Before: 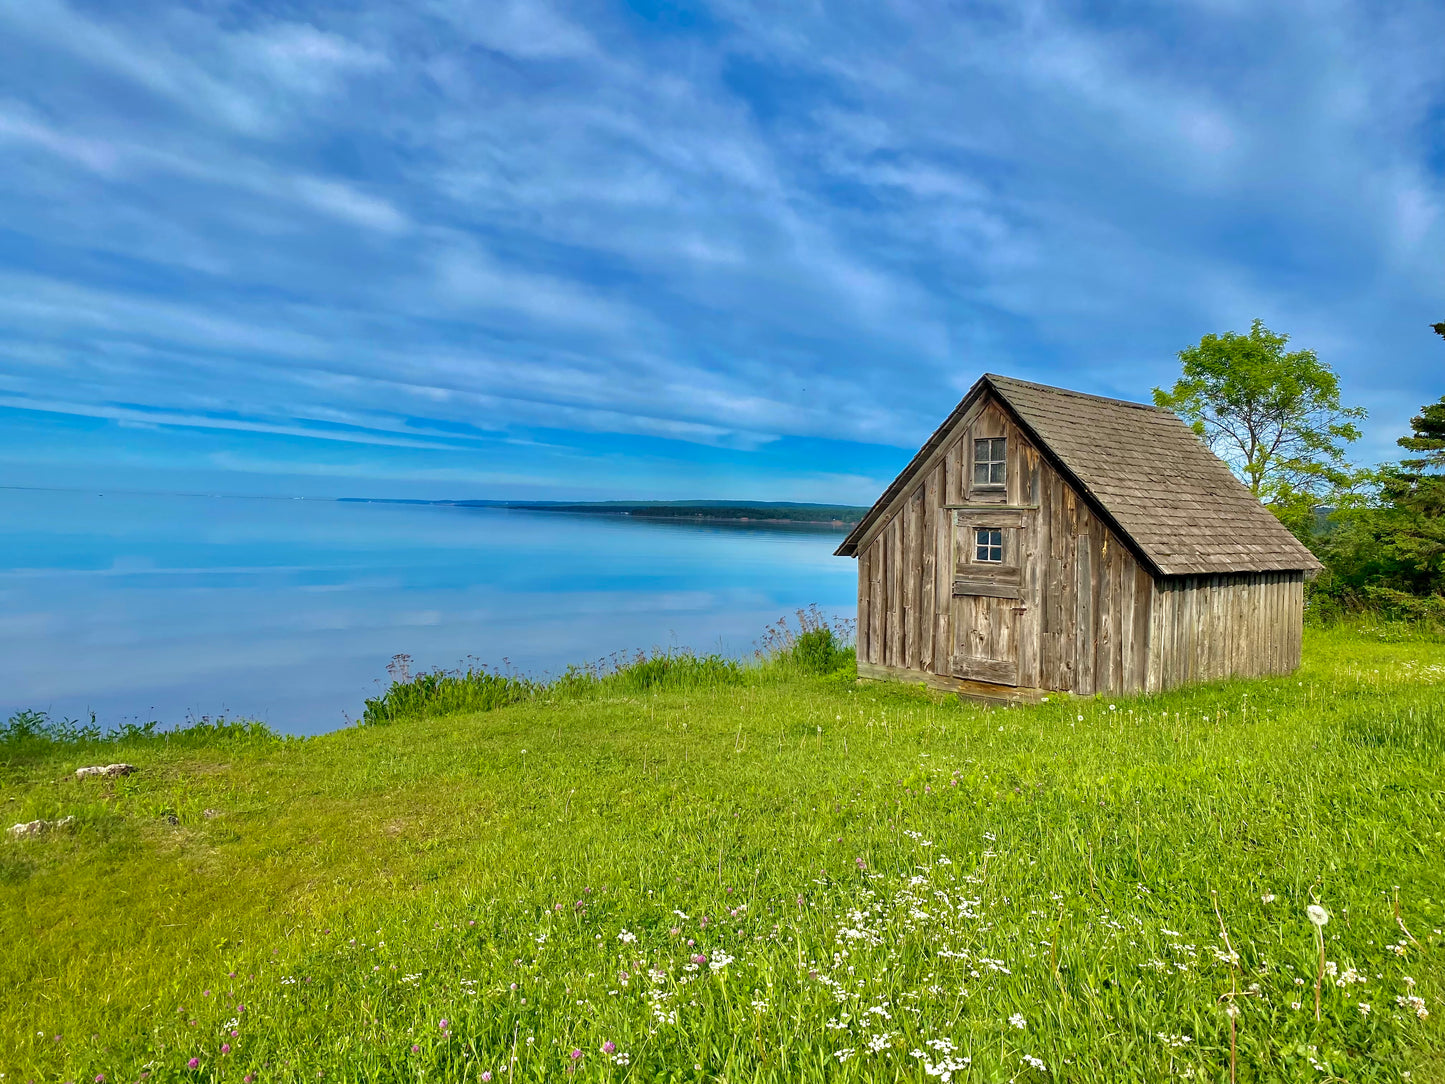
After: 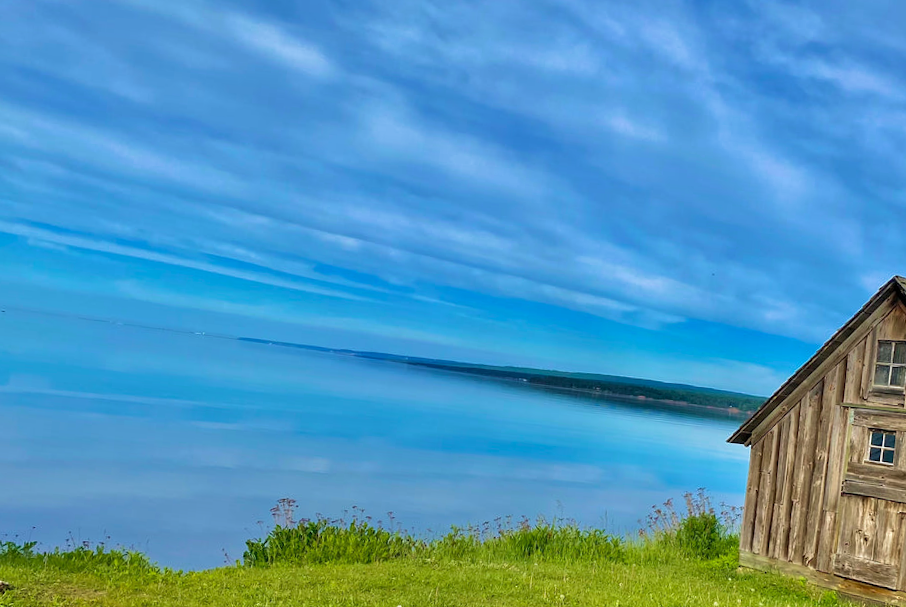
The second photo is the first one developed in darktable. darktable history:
crop and rotate: angle -5.57°, left 1.996%, top 6.671%, right 27.423%, bottom 30.334%
velvia: on, module defaults
